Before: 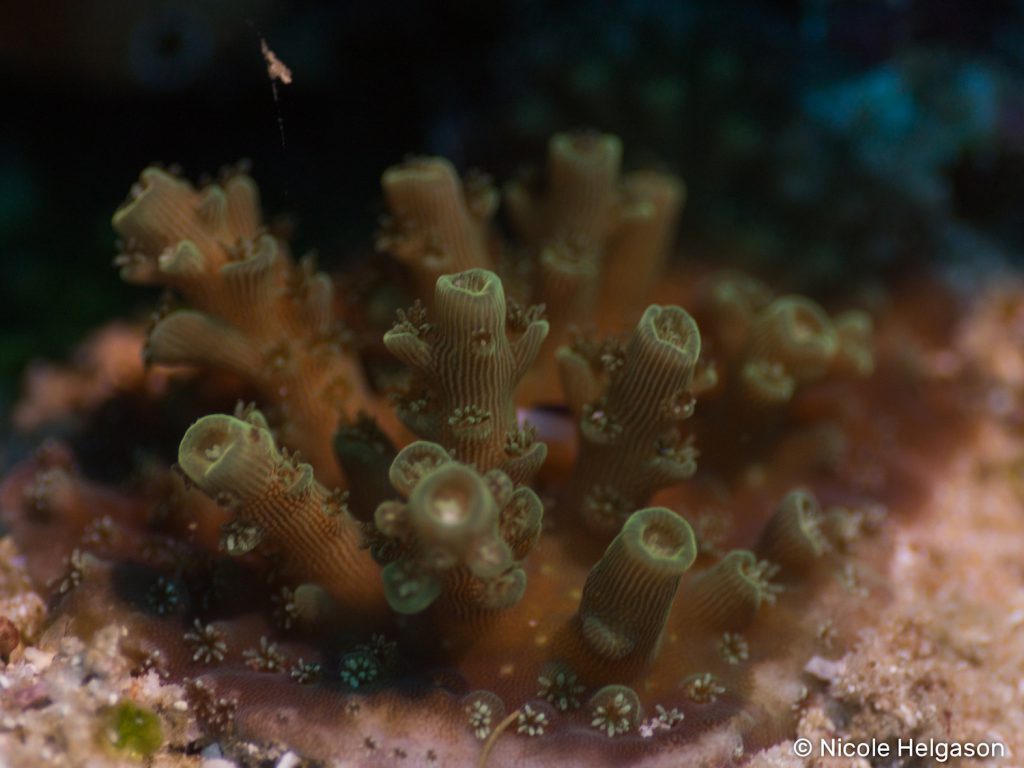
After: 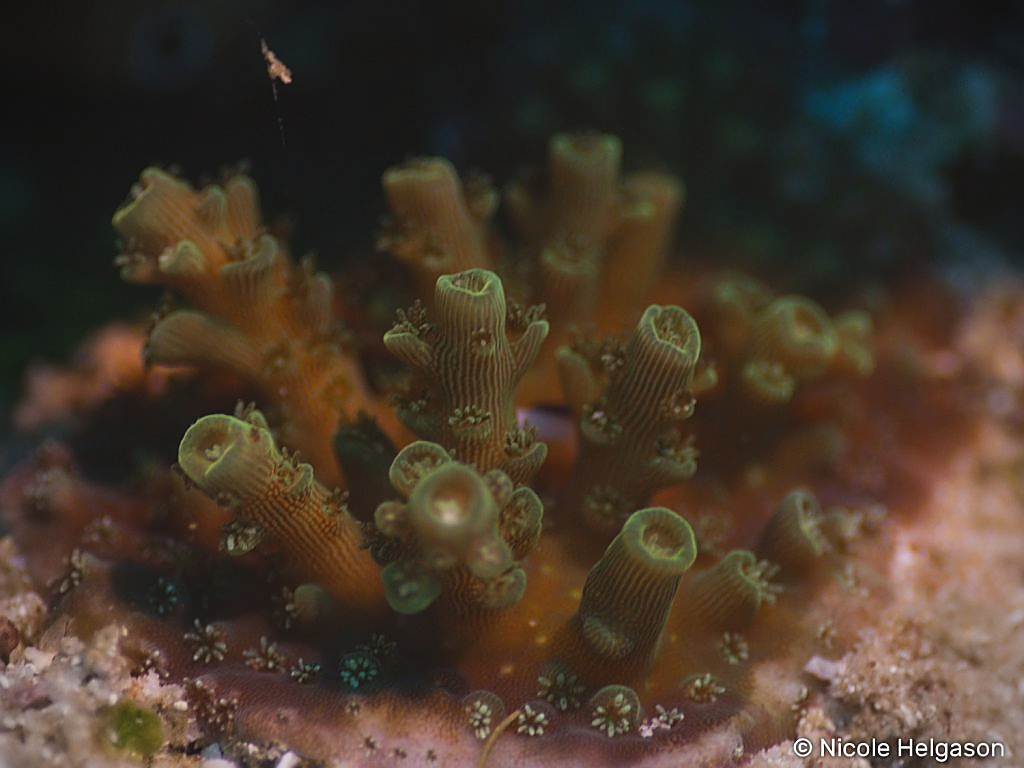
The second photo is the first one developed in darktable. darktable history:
color balance rgb: global offset › luminance 0.78%, perceptual saturation grading › global saturation 19.979%
sharpen: radius 1.348, amount 1.252, threshold 0.677
vignetting: unbound false
